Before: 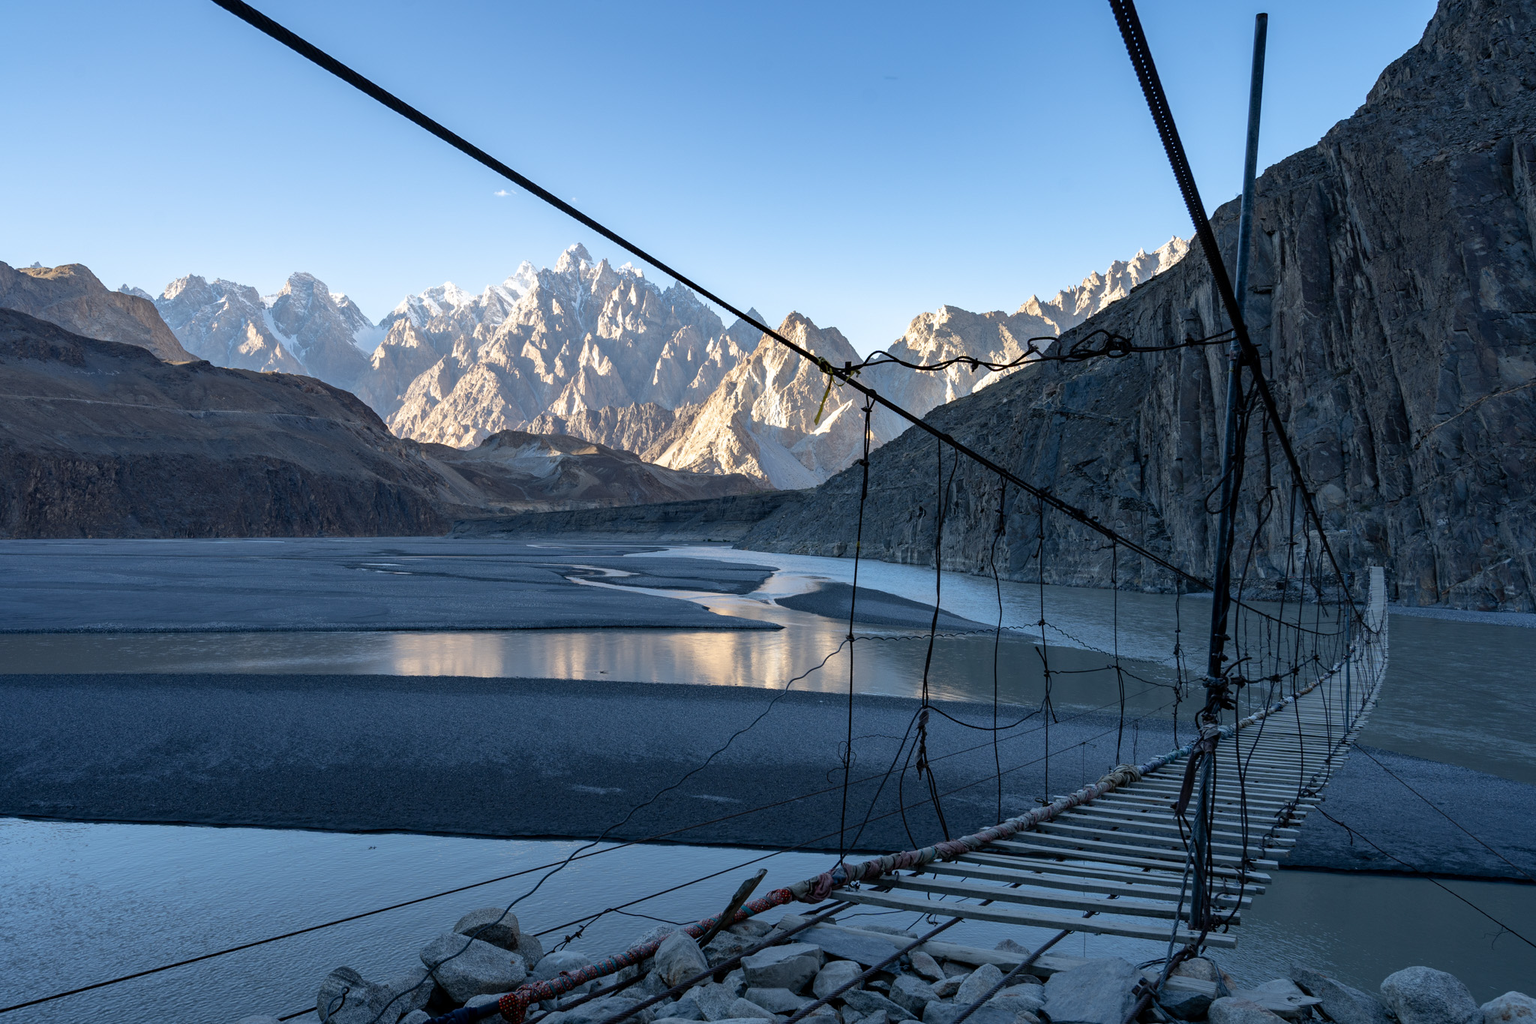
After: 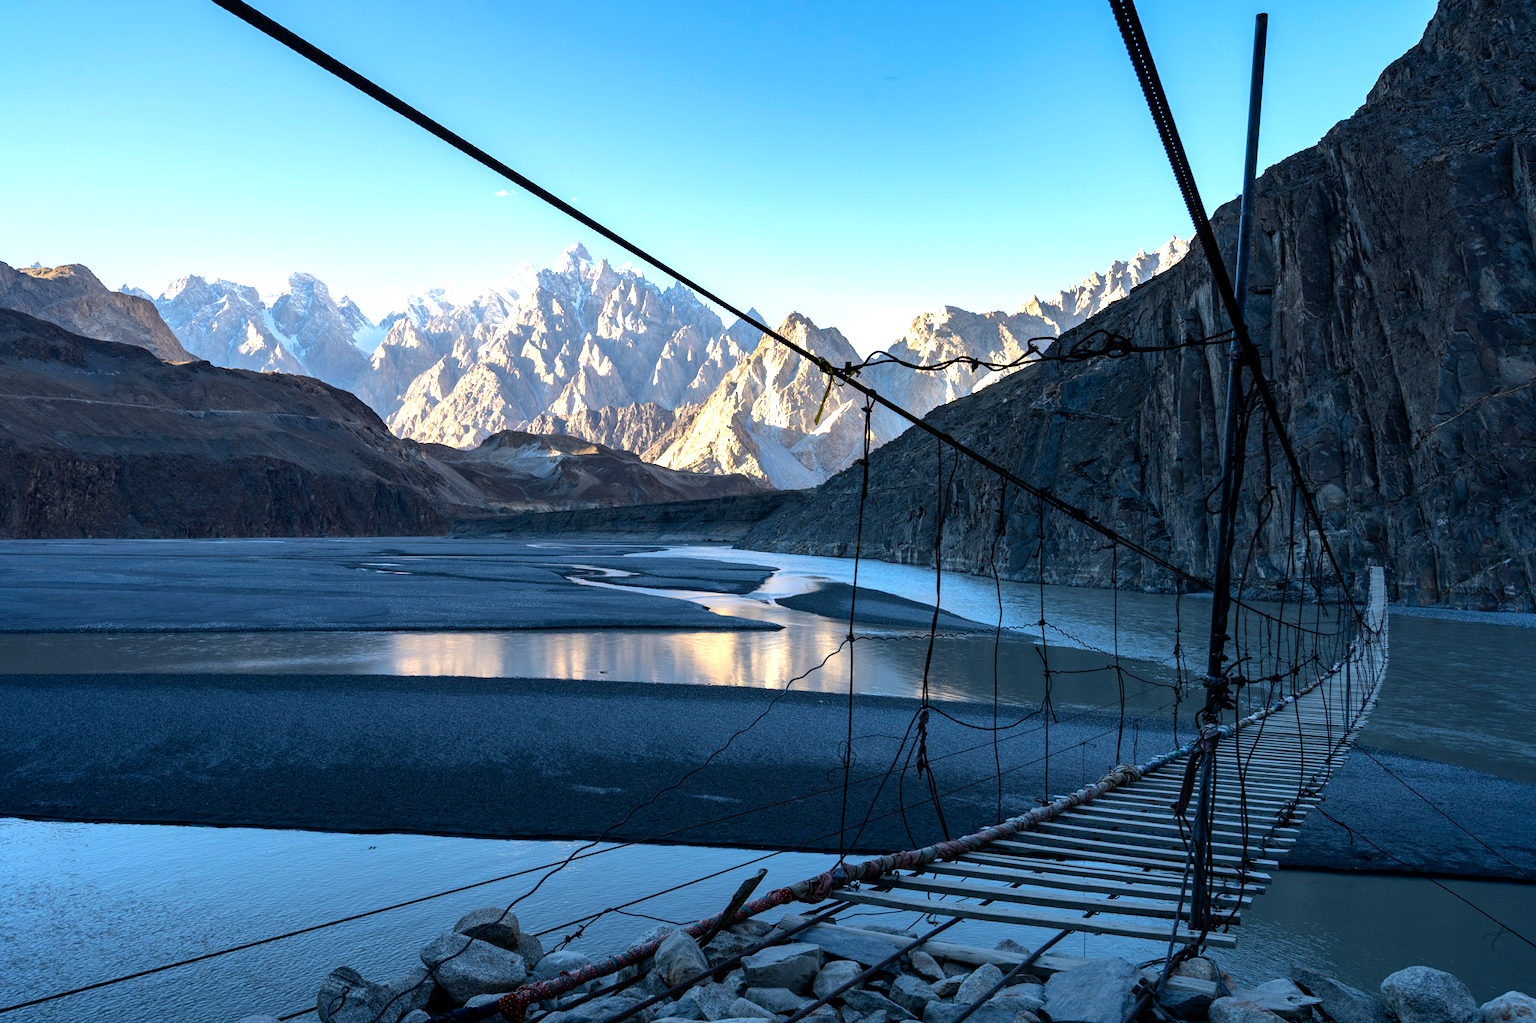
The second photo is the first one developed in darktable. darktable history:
tone equalizer: -8 EV -0.75 EV, -7 EV -0.7 EV, -6 EV -0.6 EV, -5 EV -0.4 EV, -3 EV 0.4 EV, -2 EV 0.6 EV, -1 EV 0.7 EV, +0 EV 0.75 EV, edges refinement/feathering 500, mask exposure compensation -1.57 EV, preserve details no
white balance: emerald 1
color balance rgb: perceptual saturation grading › global saturation 30%, global vibrance 20%
